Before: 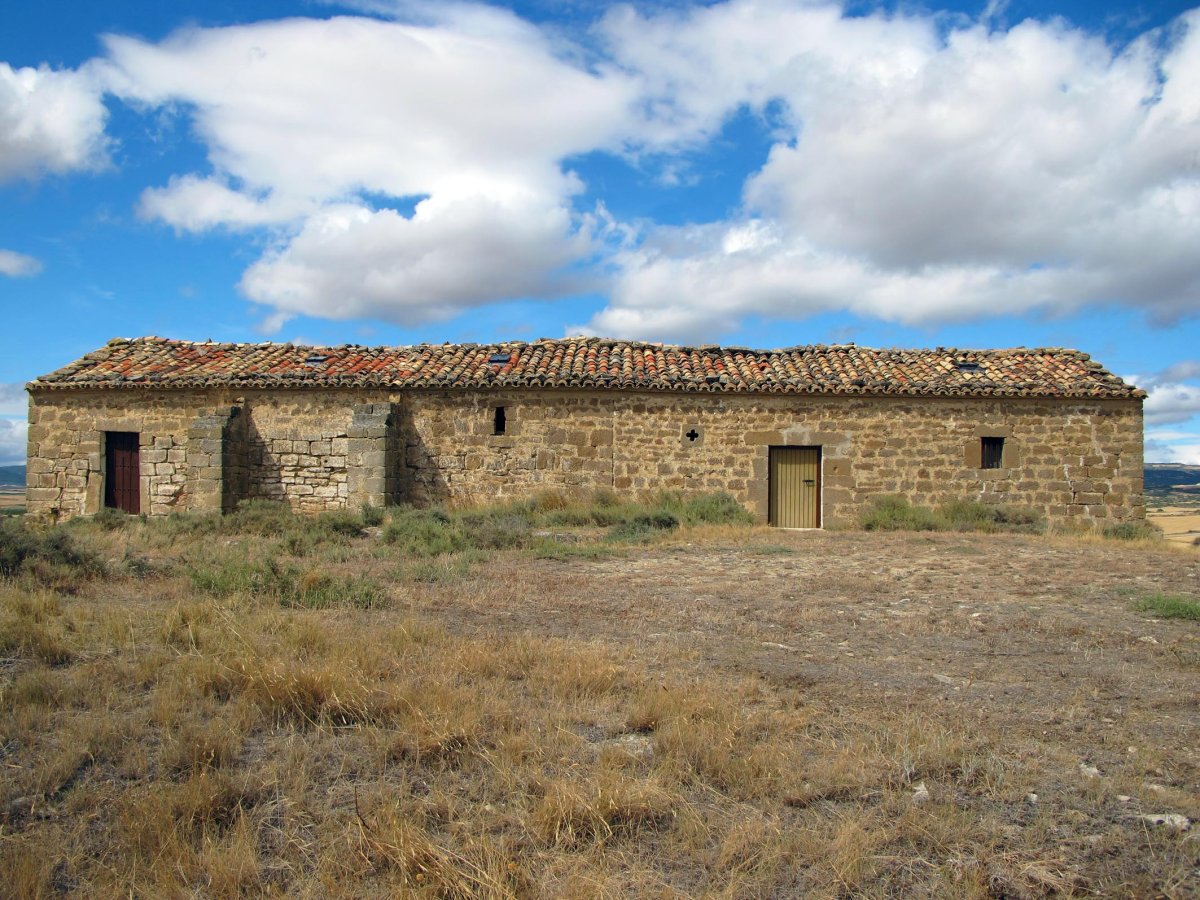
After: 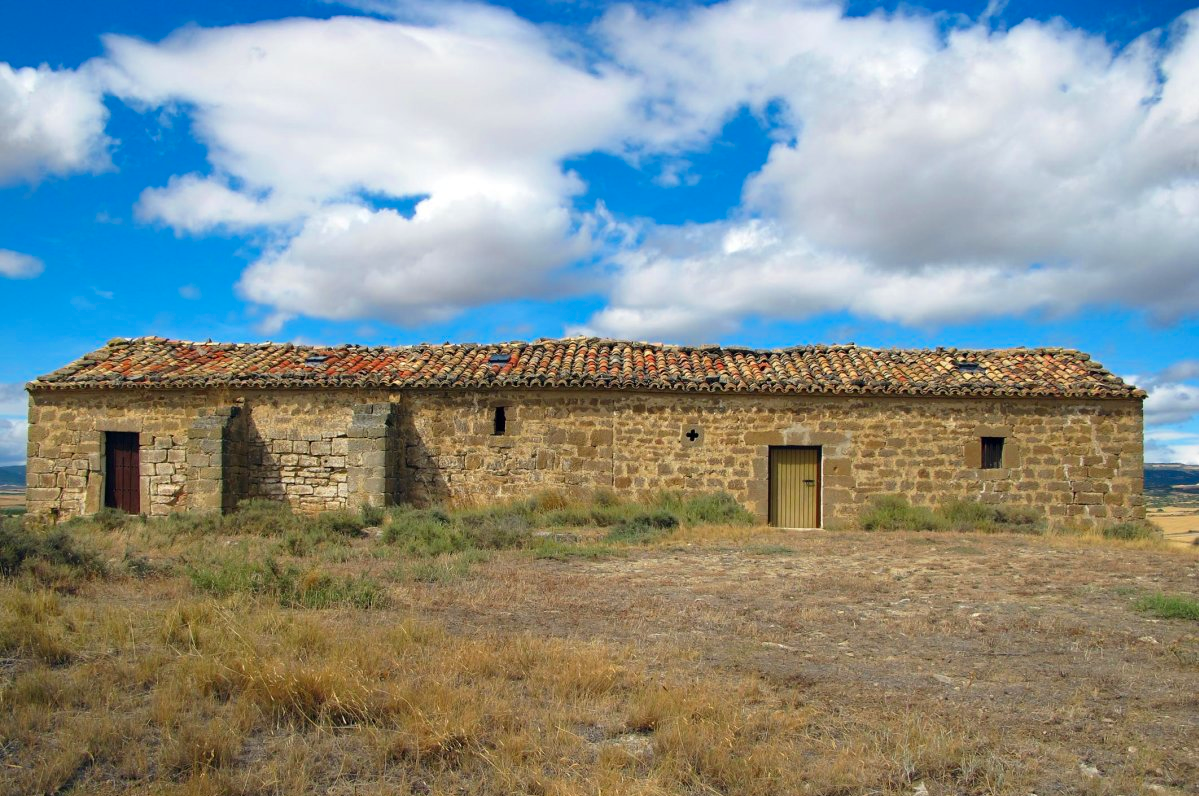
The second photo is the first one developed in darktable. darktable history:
color zones: curves: ch0 [(0, 0.613) (0.01, 0.613) (0.245, 0.448) (0.498, 0.529) (0.642, 0.665) (0.879, 0.777) (0.99, 0.613)]; ch1 [(0, 0) (0.143, 0) (0.286, 0) (0.429, 0) (0.571, 0) (0.714, 0) (0.857, 0)], mix -121.96%
crop and rotate: top 0%, bottom 11.49%
